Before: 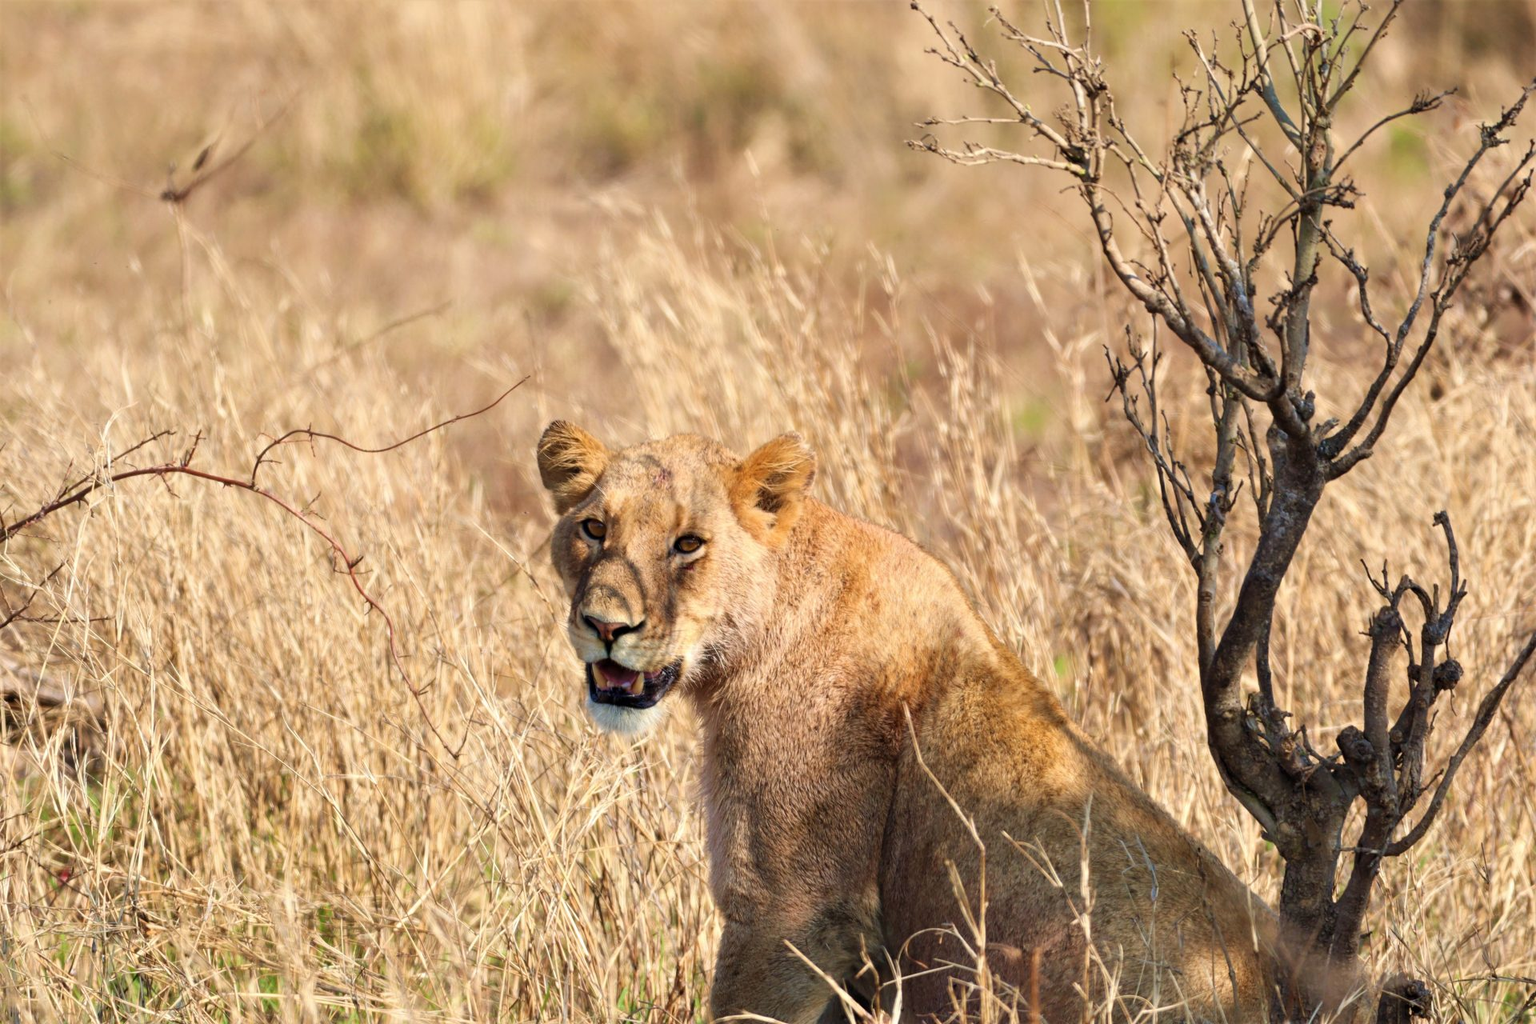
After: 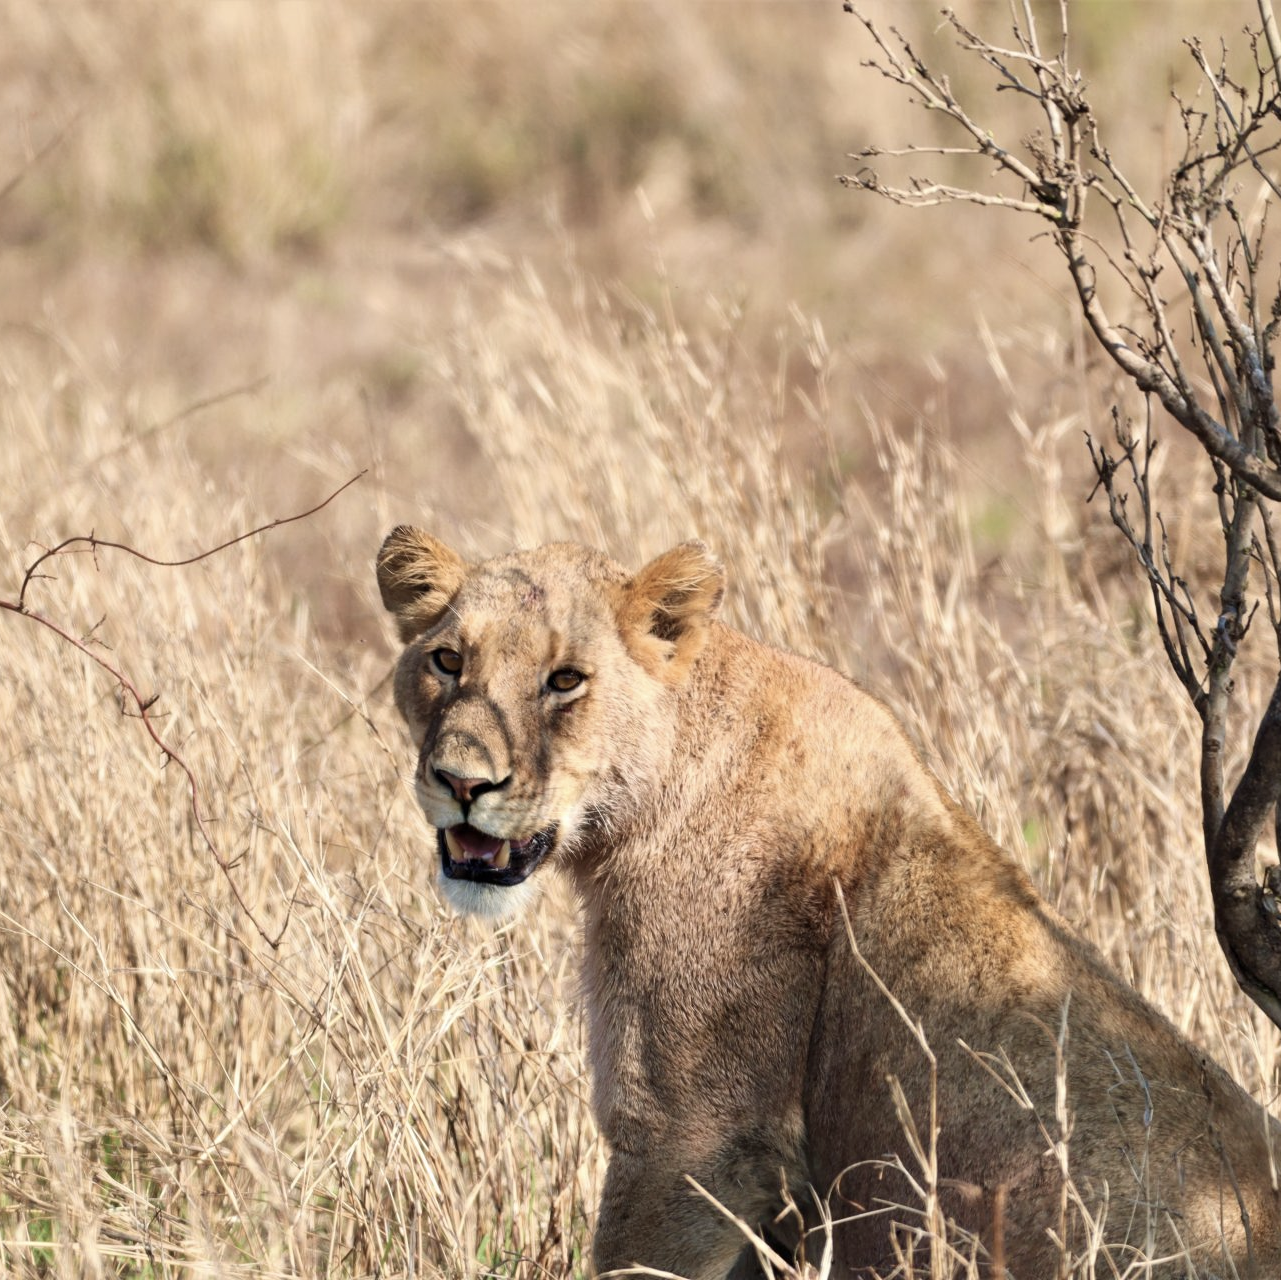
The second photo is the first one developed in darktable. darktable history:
contrast brightness saturation: contrast 0.096, saturation -0.304
crop: left 15.393%, right 17.837%
